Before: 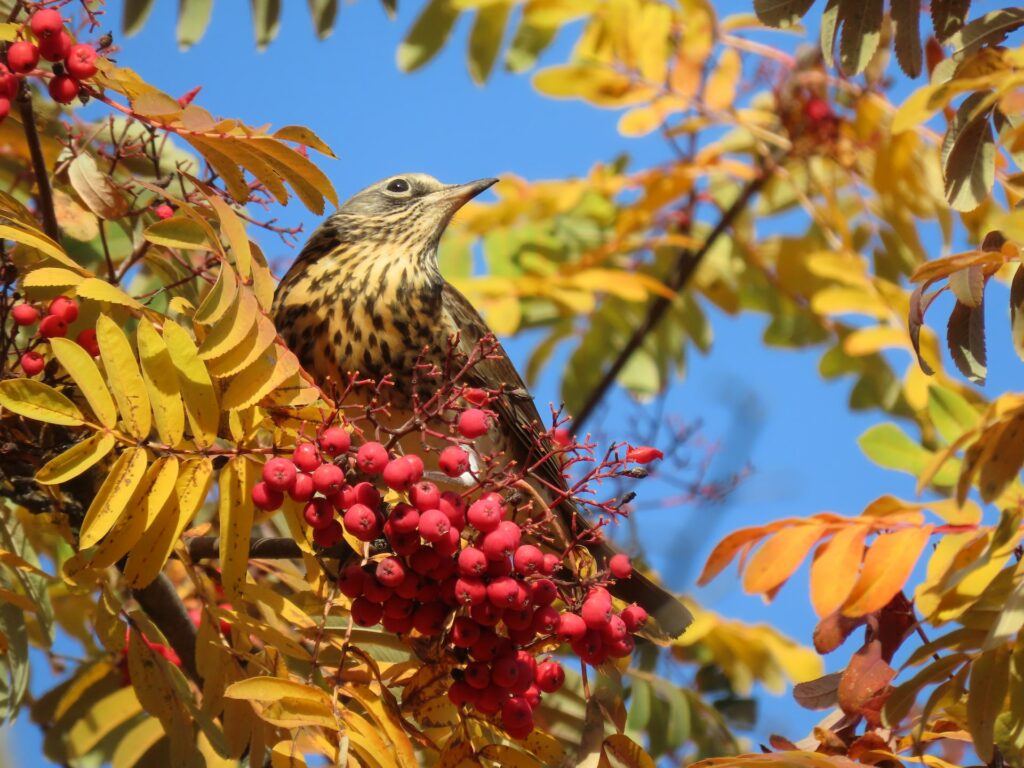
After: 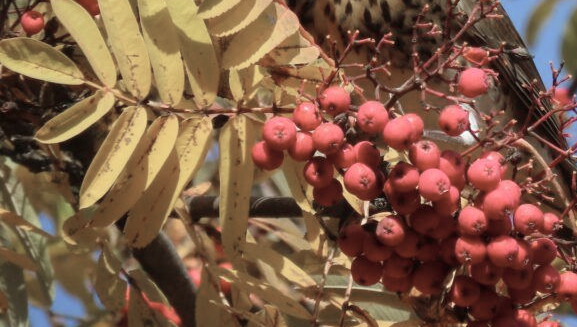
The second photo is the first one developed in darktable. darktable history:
rgb levels: preserve colors max RGB
crop: top 44.483%, right 43.593%, bottom 12.892%
color zones: curves: ch0 [(0, 0.559) (0.153, 0.551) (0.229, 0.5) (0.429, 0.5) (0.571, 0.5) (0.714, 0.5) (0.857, 0.5) (1, 0.559)]; ch1 [(0, 0.417) (0.112, 0.336) (0.213, 0.26) (0.429, 0.34) (0.571, 0.35) (0.683, 0.331) (0.857, 0.344) (1, 0.417)]
white balance: red 0.976, blue 1.04
